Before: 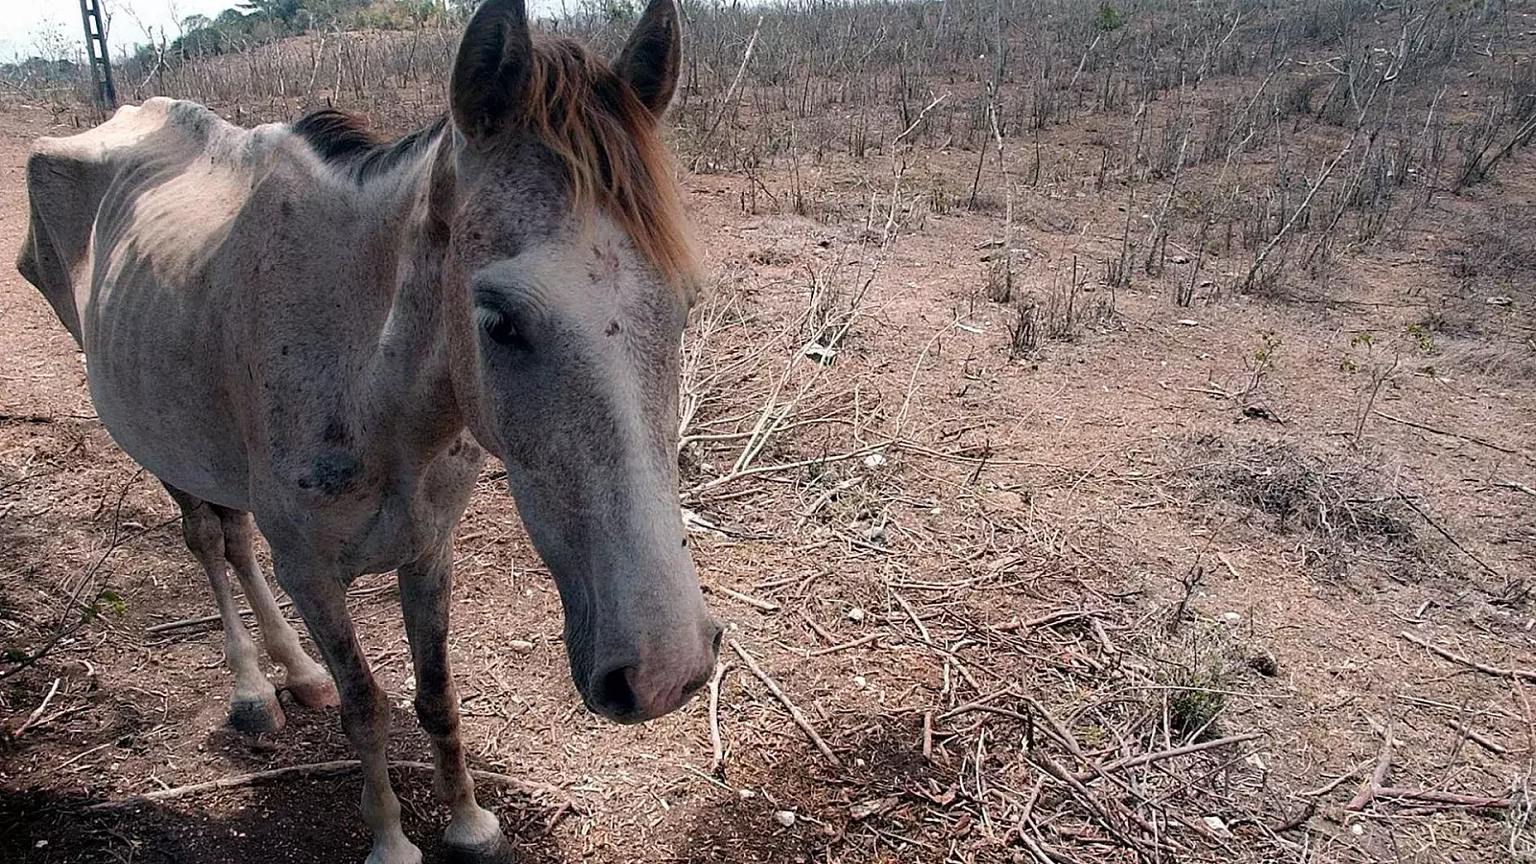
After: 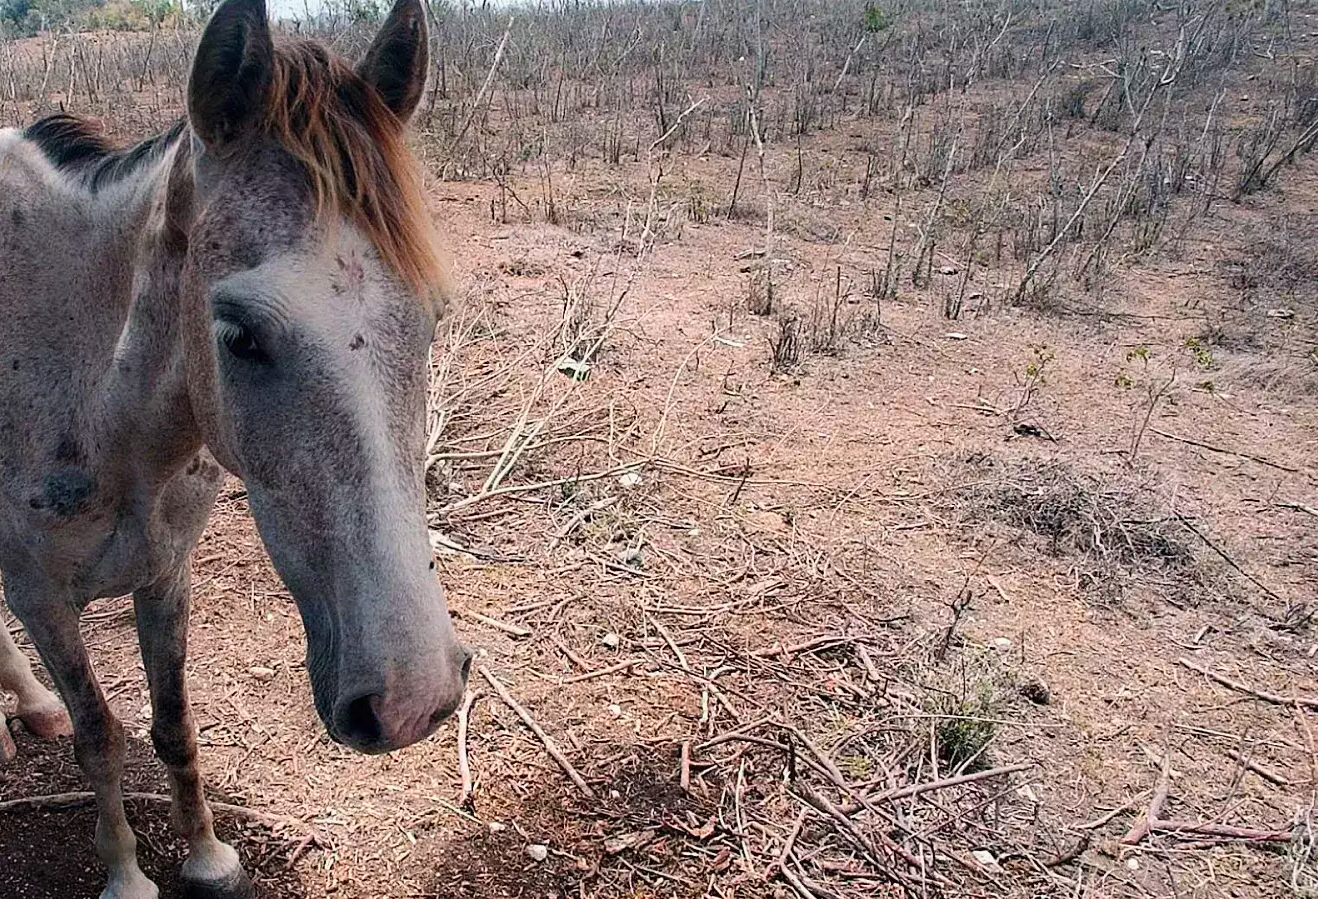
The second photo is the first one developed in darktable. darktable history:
shadows and highlights: shadows -20, white point adjustment -2, highlights -35
contrast brightness saturation: contrast 0.2, brightness 0.16, saturation 0.22
crop: left 17.582%, bottom 0.031%
